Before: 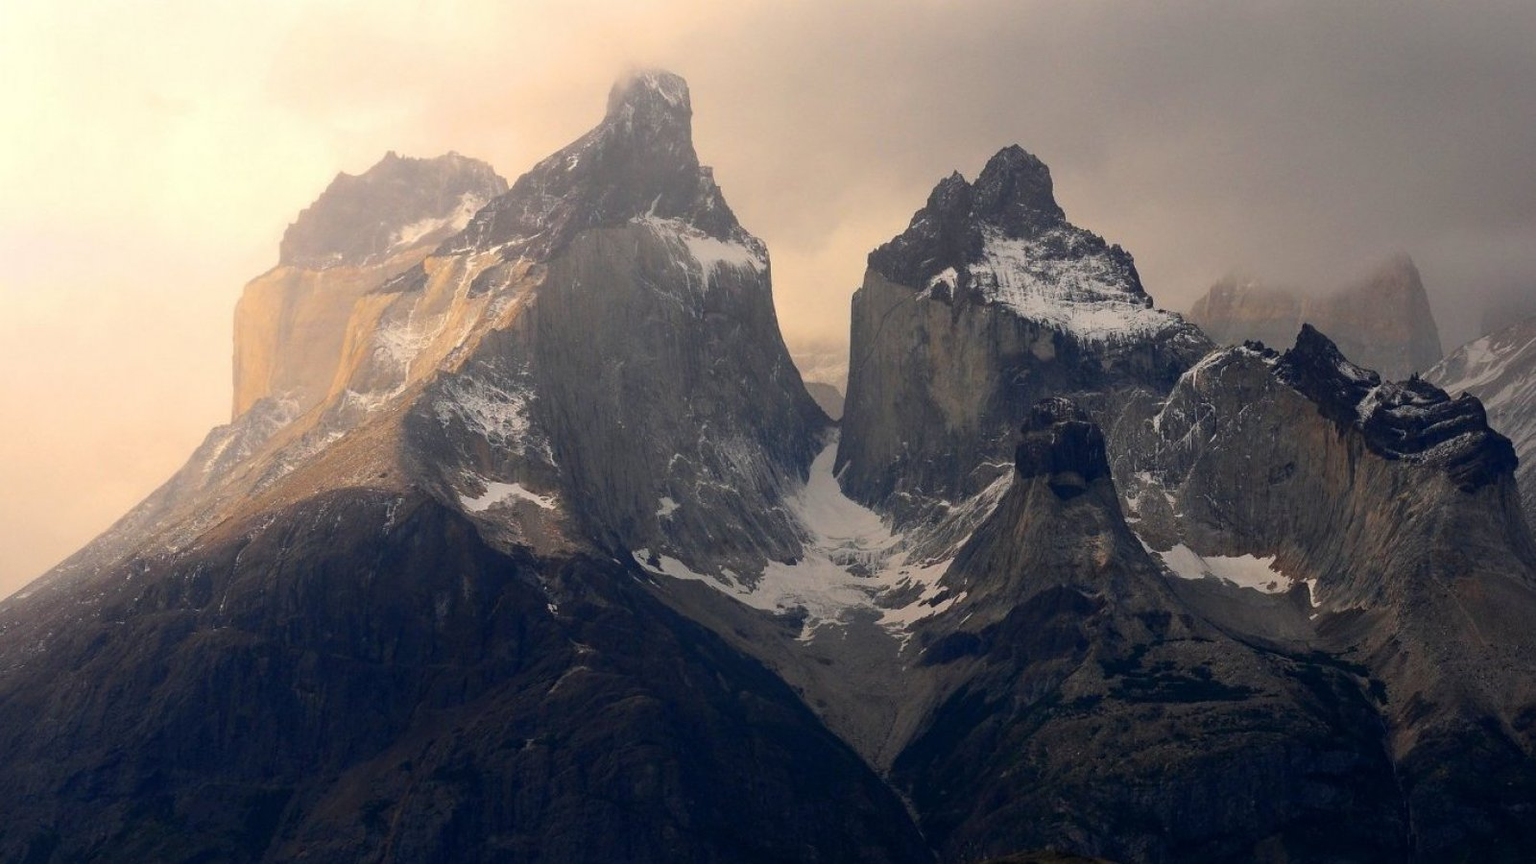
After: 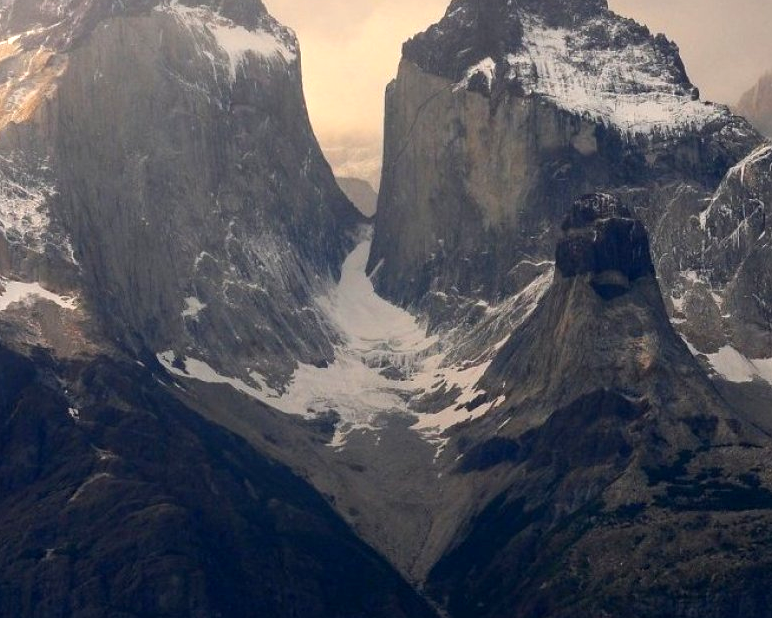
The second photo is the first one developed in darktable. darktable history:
crop: left 31.379%, top 24.658%, right 20.326%, bottom 6.628%
exposure: black level correction 0.001, exposure 0.5 EV, compensate exposure bias true, compensate highlight preservation false
